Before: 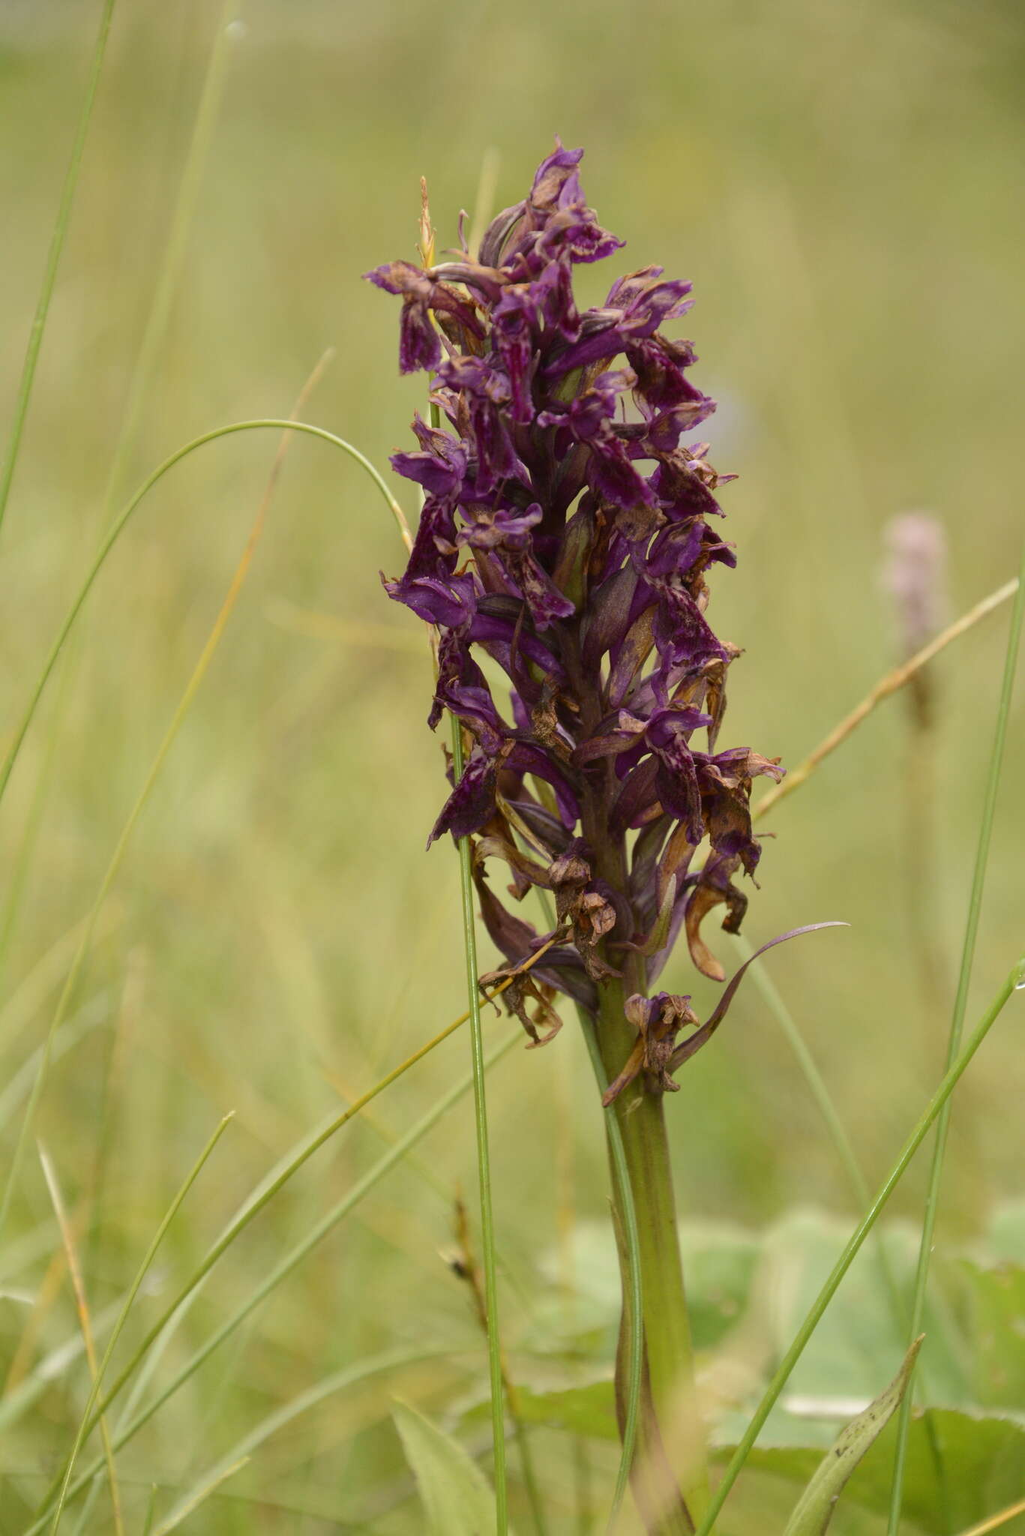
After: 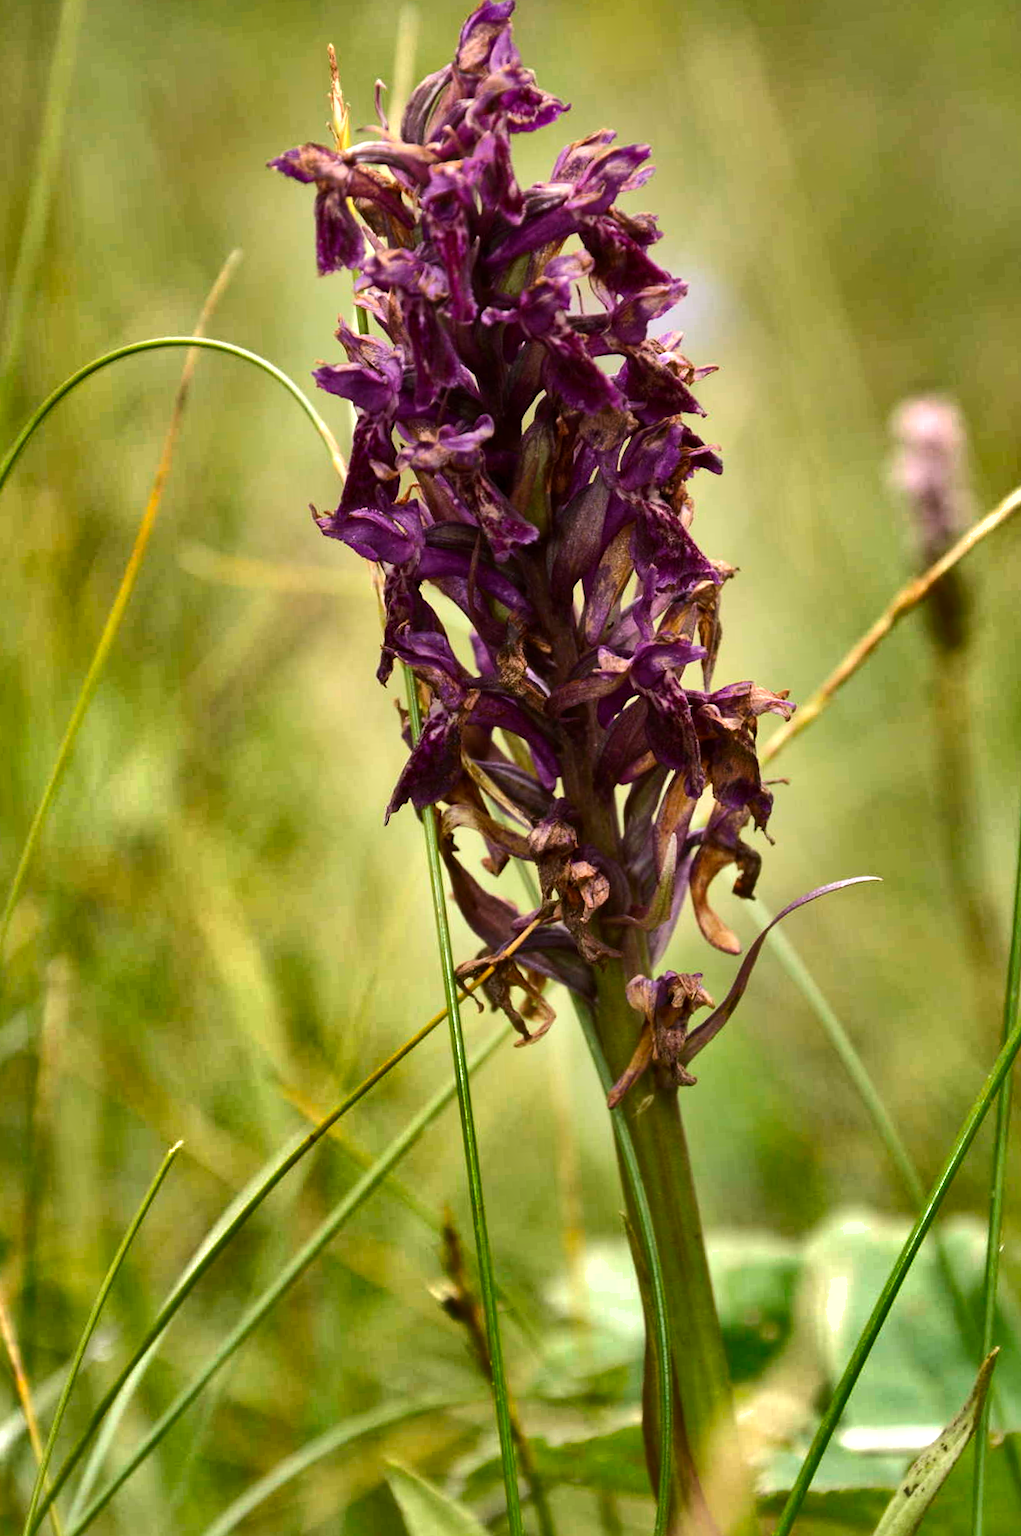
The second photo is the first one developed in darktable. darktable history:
crop and rotate: angle 3.7°, left 6.023%, top 5.682%
color calibration: illuminant as shot in camera, x 0.358, y 0.373, temperature 4628.91 K
tone equalizer: -8 EV -0.732 EV, -7 EV -0.714 EV, -6 EV -0.571 EV, -5 EV -0.403 EV, -3 EV 0.4 EV, -2 EV 0.6 EV, -1 EV 0.679 EV, +0 EV 0.761 EV, edges refinement/feathering 500, mask exposure compensation -1.57 EV, preserve details no
shadows and highlights: shadows 21.01, highlights -80.73, soften with gaussian
exposure: black level correction 0.001, exposure 0.137 EV, compensate highlight preservation false
